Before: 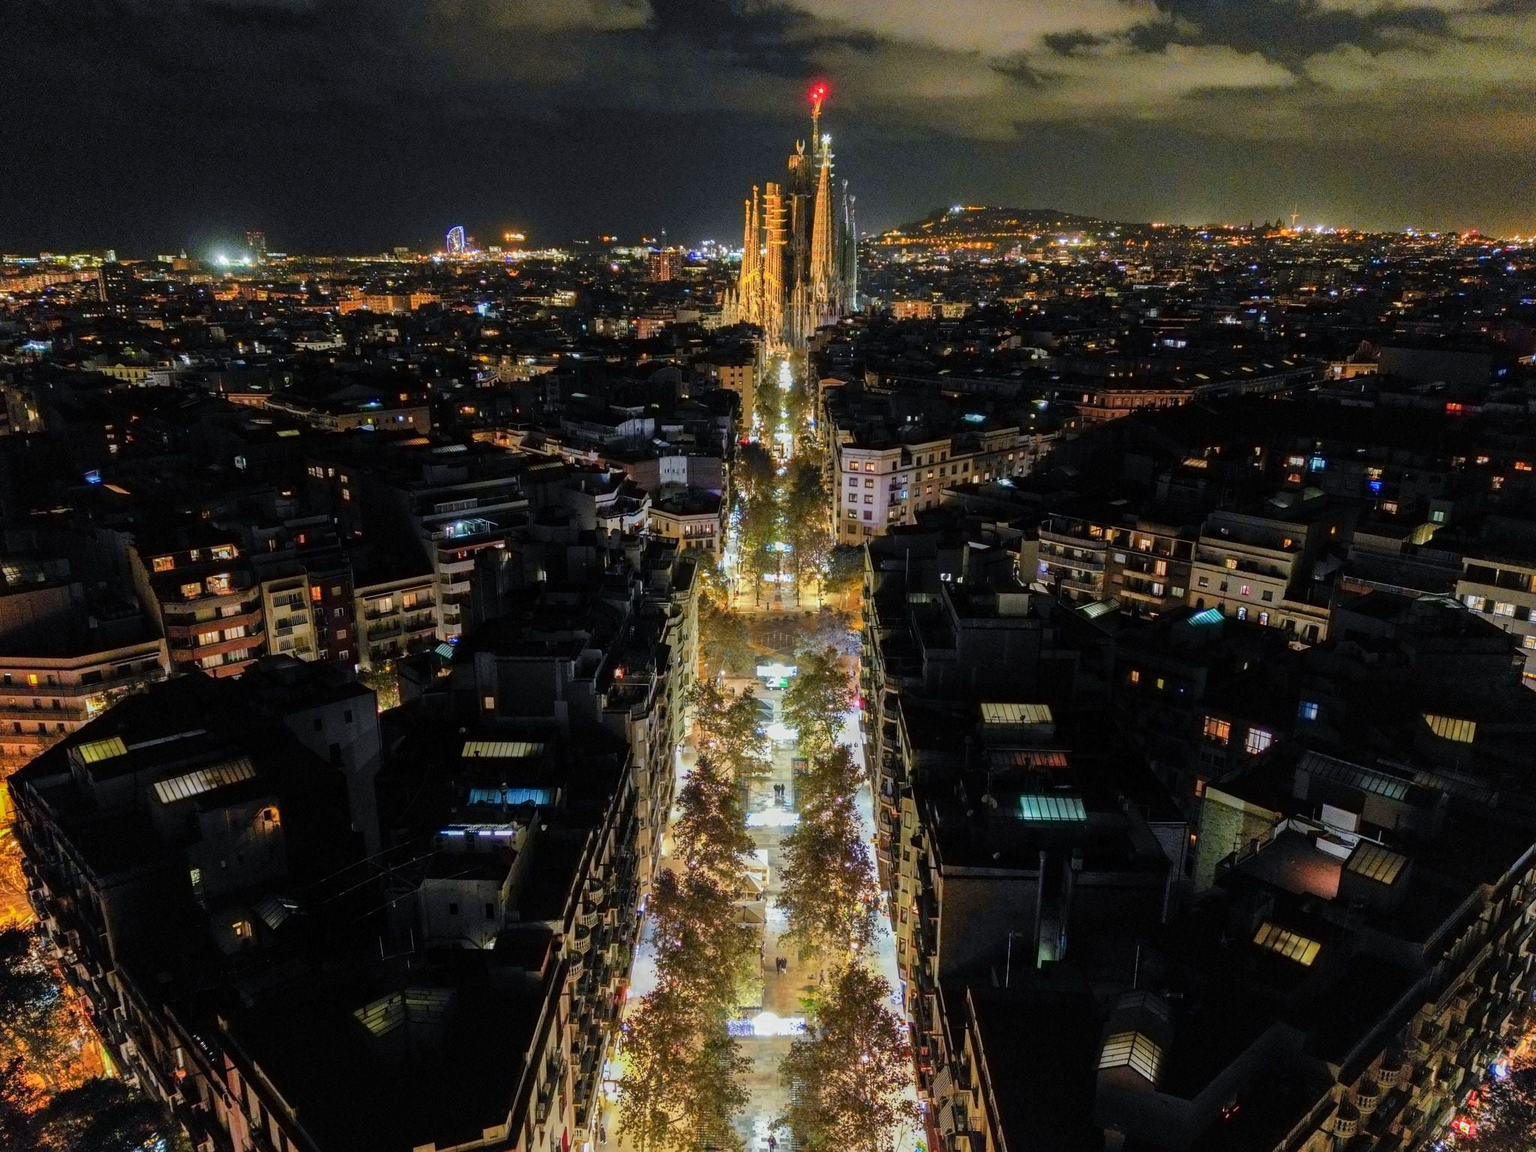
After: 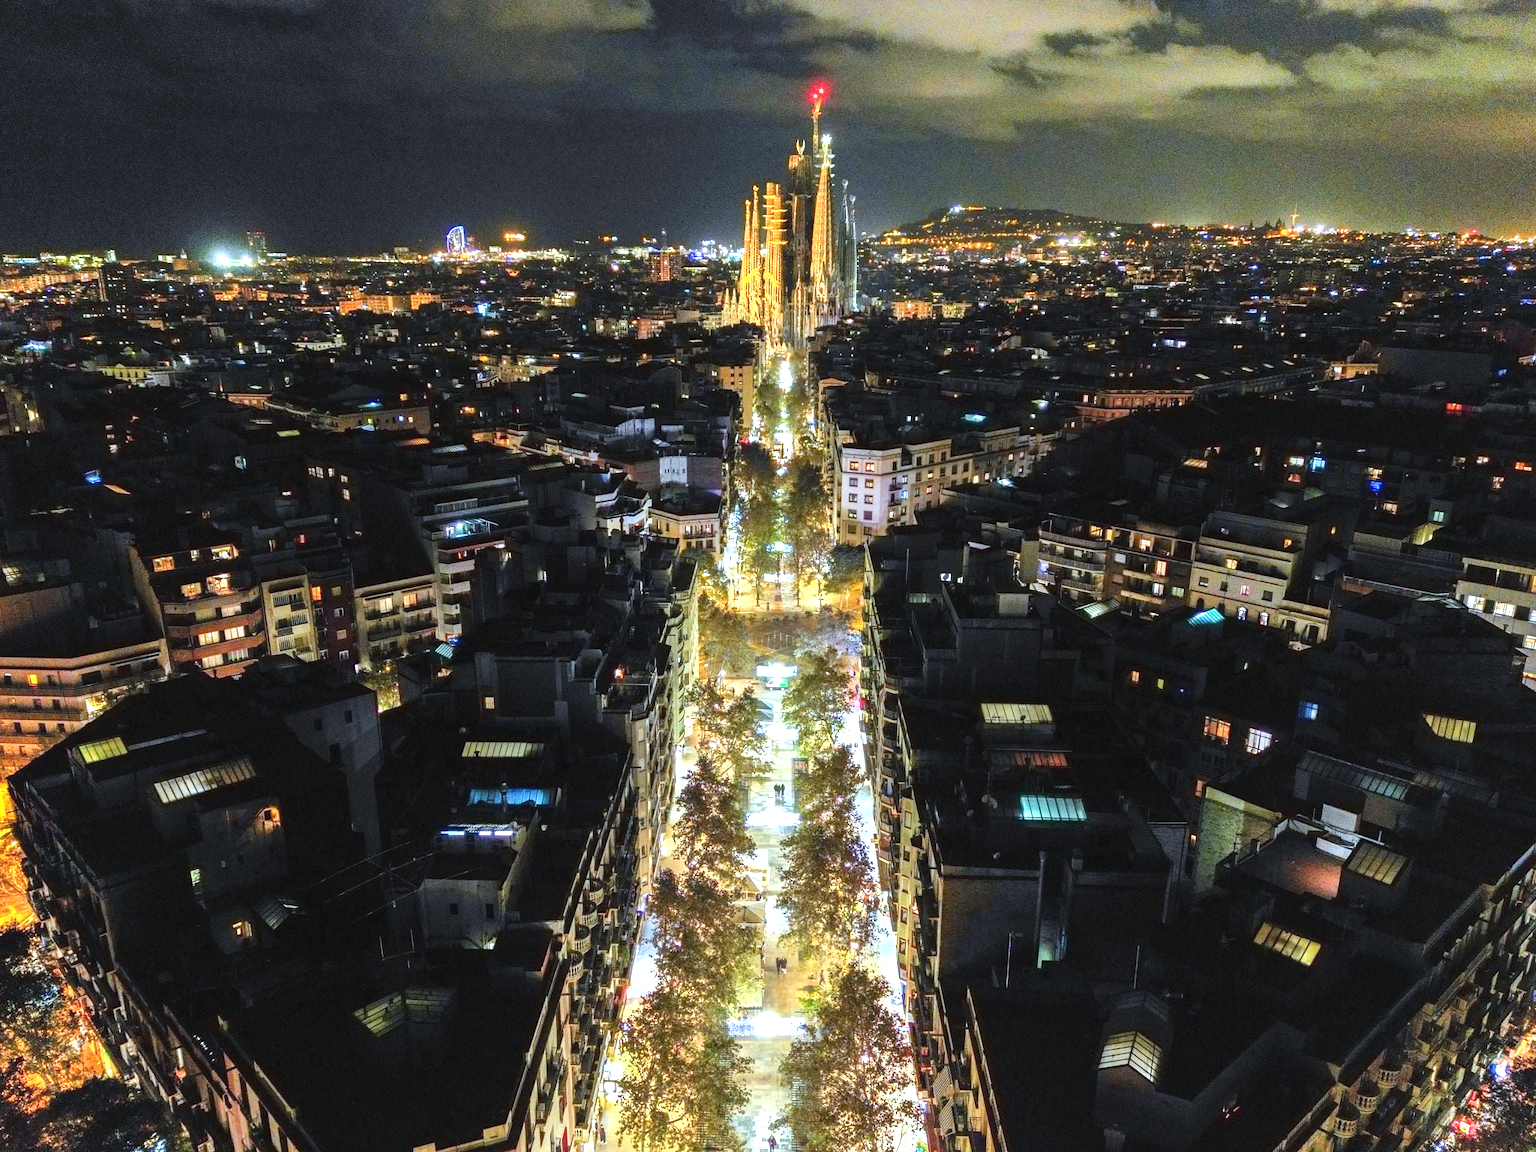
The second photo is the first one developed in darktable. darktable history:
exposure: black level correction -0.002, exposure 1.115 EV, compensate highlight preservation false
white balance: red 0.925, blue 1.046
